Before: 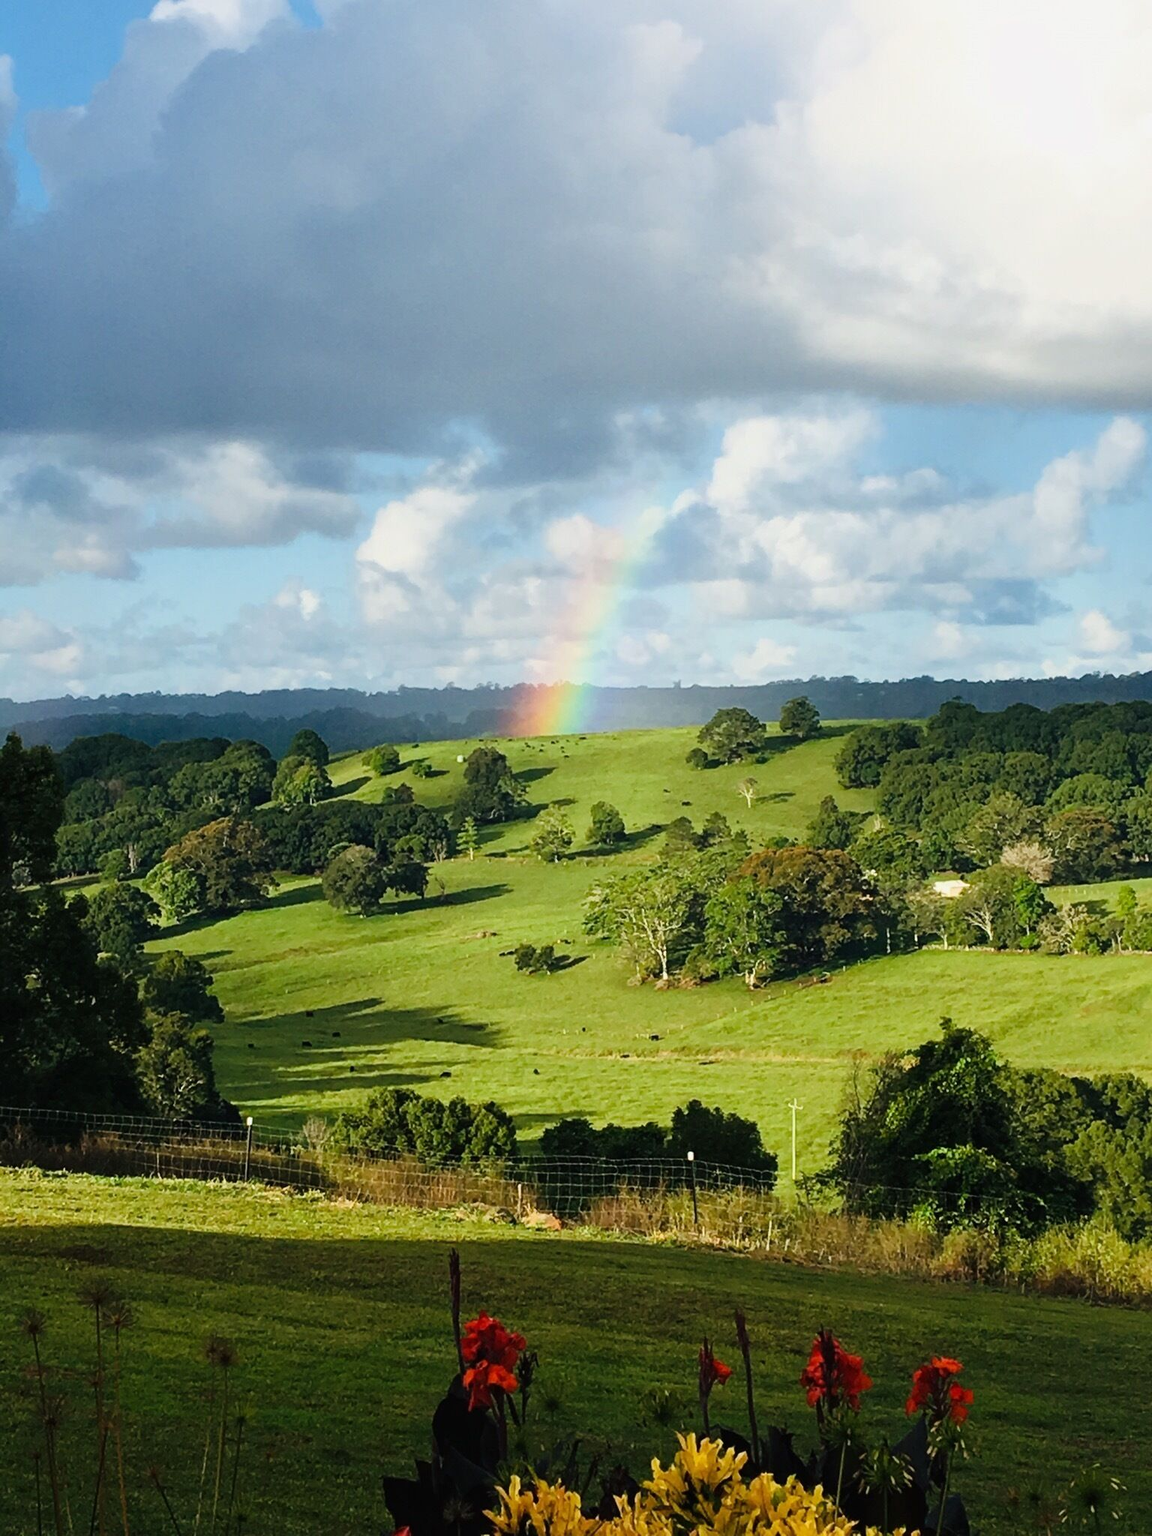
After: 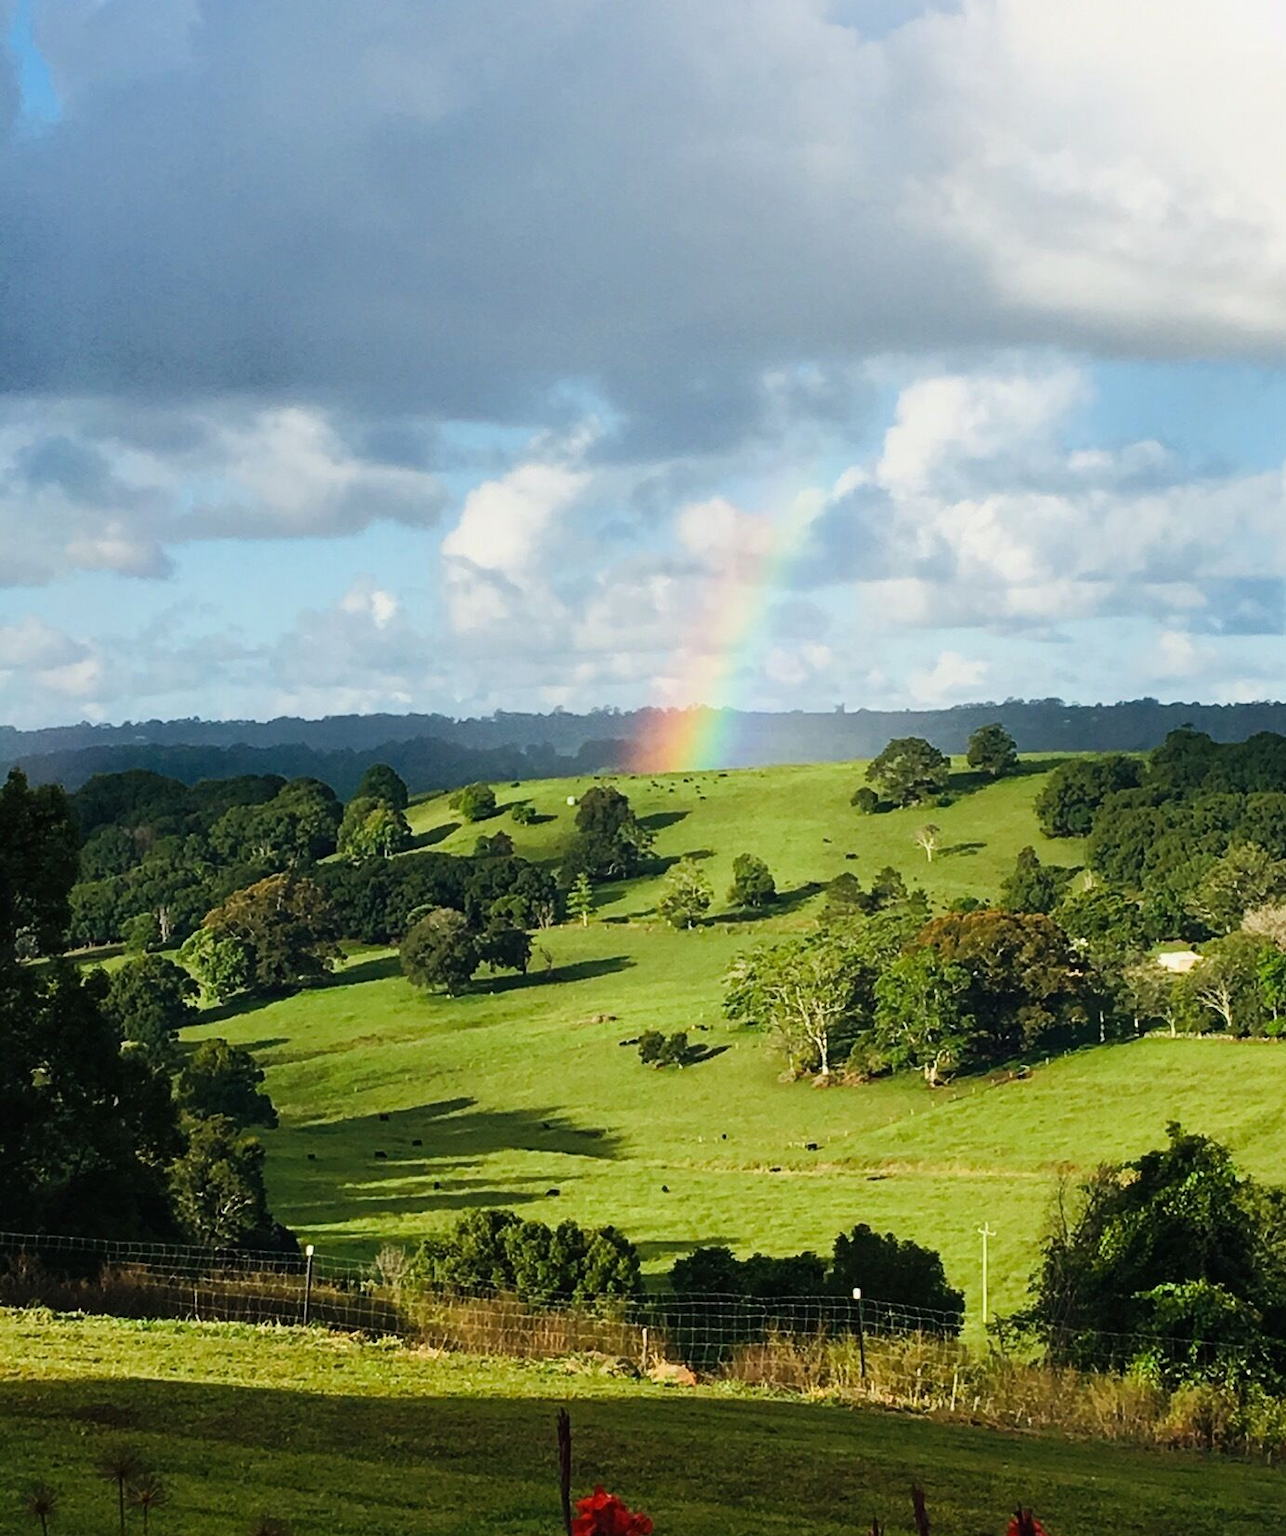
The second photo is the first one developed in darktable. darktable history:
crop: top 7.407%, right 9.905%, bottom 11.956%
tone curve: curves: ch0 [(0, 0) (0.003, 0.003) (0.011, 0.011) (0.025, 0.024) (0.044, 0.042) (0.069, 0.066) (0.1, 0.095) (0.136, 0.129) (0.177, 0.169) (0.224, 0.214) (0.277, 0.264) (0.335, 0.319) (0.399, 0.38) (0.468, 0.446) (0.543, 0.558) (0.623, 0.636) (0.709, 0.719) (0.801, 0.807) (0.898, 0.901) (1, 1)], color space Lab, linked channels, preserve colors none
